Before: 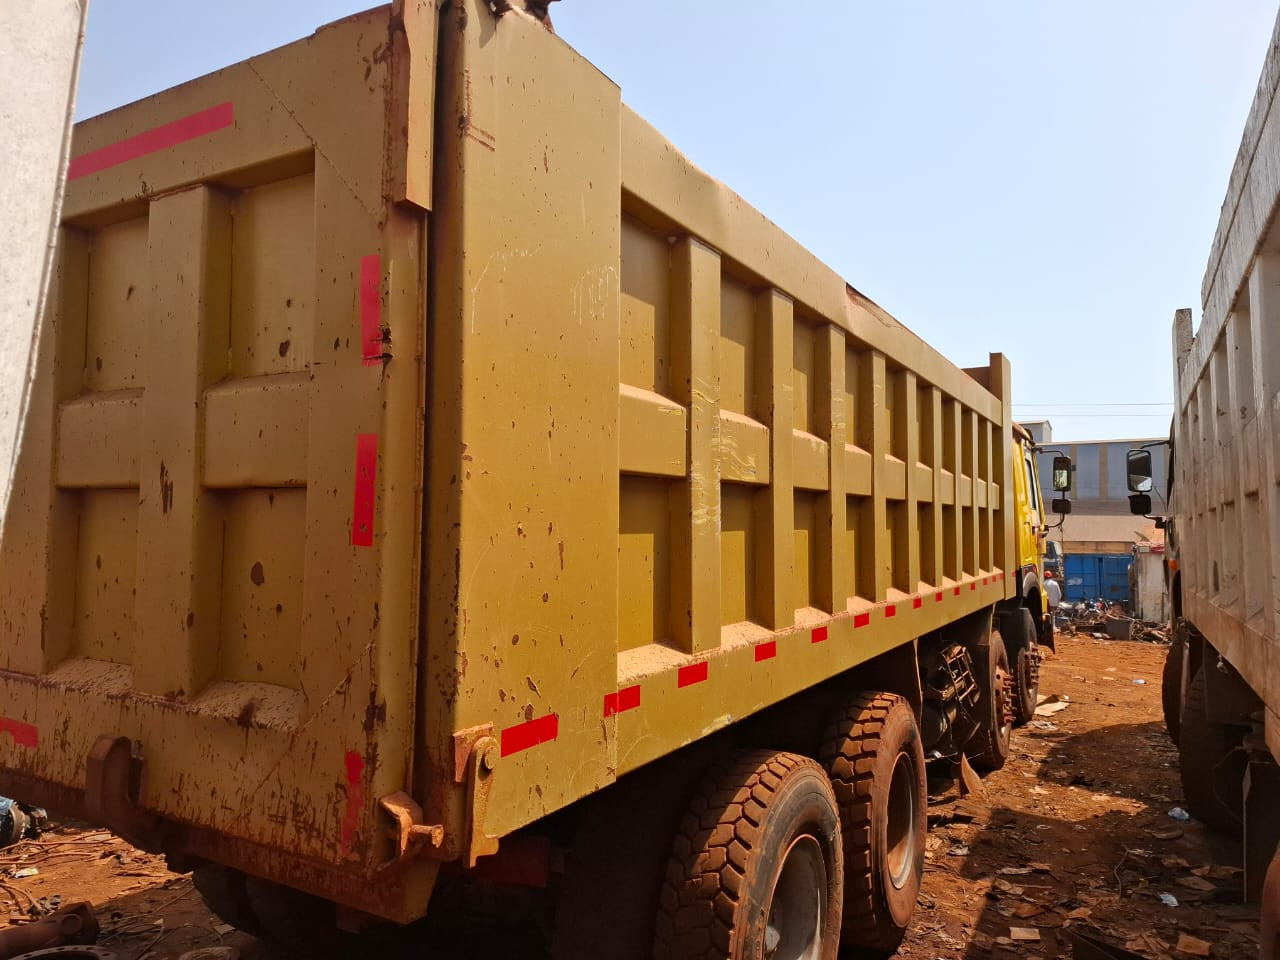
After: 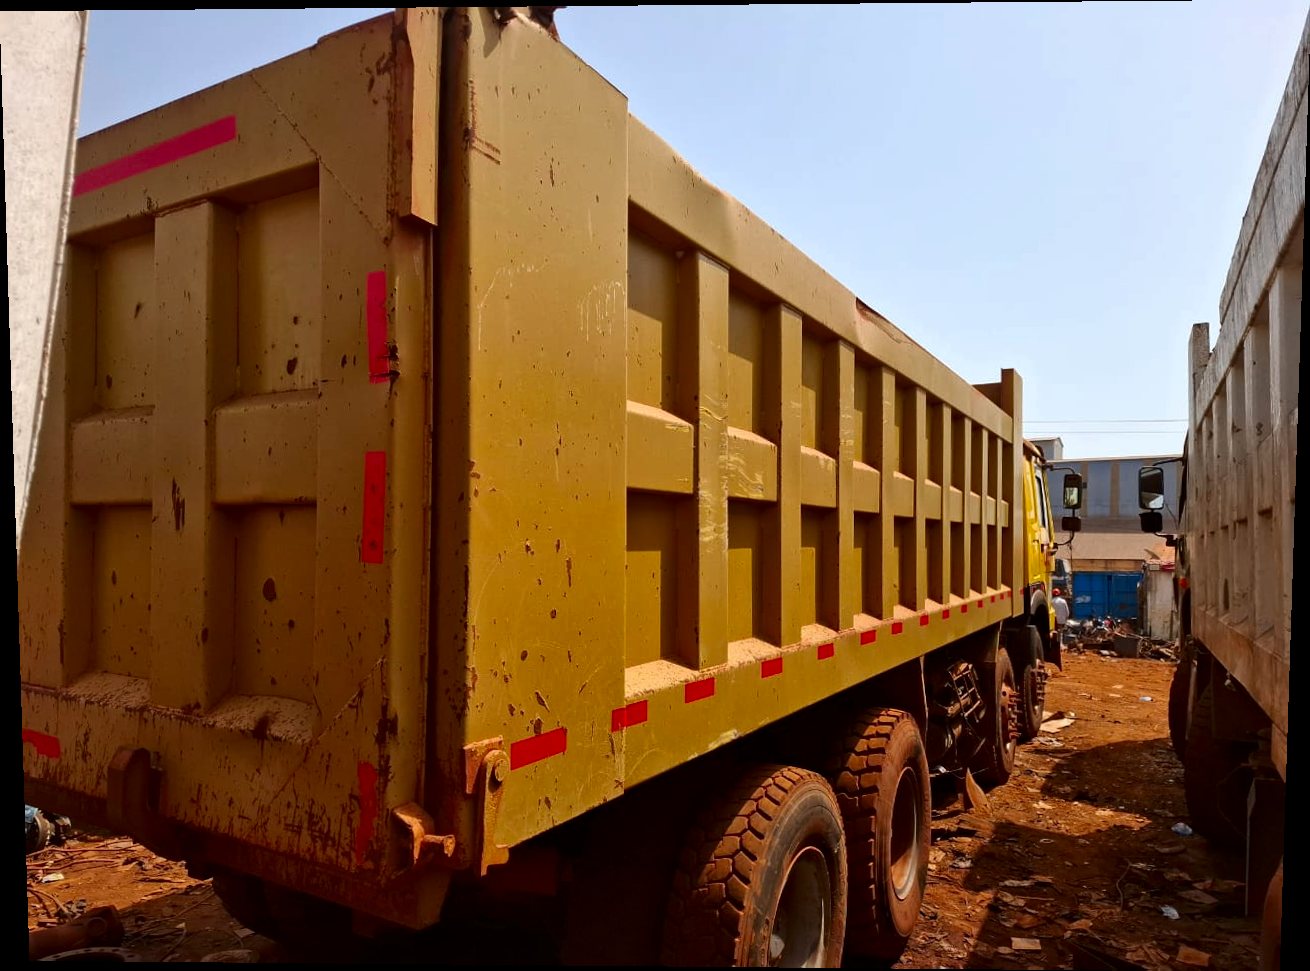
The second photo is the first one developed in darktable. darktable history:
local contrast: mode bilateral grid, contrast 20, coarseness 50, detail 120%, midtone range 0.2
contrast brightness saturation: contrast 0.07, brightness -0.14, saturation 0.11
rotate and perspective: lens shift (vertical) 0.048, lens shift (horizontal) -0.024, automatic cropping off
